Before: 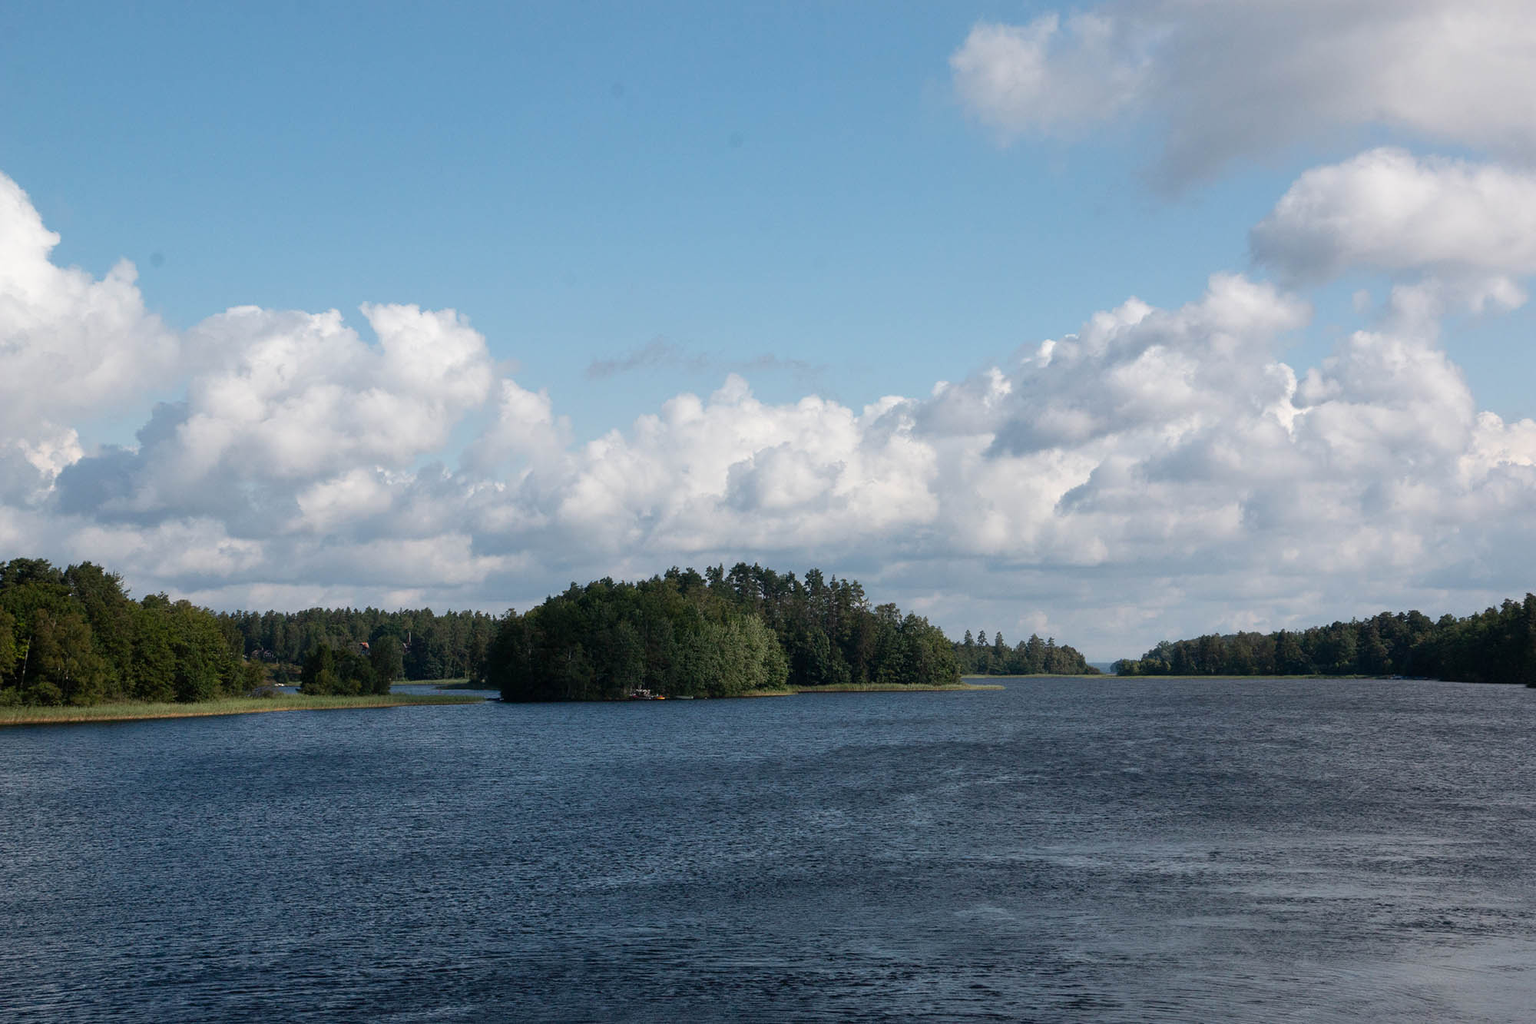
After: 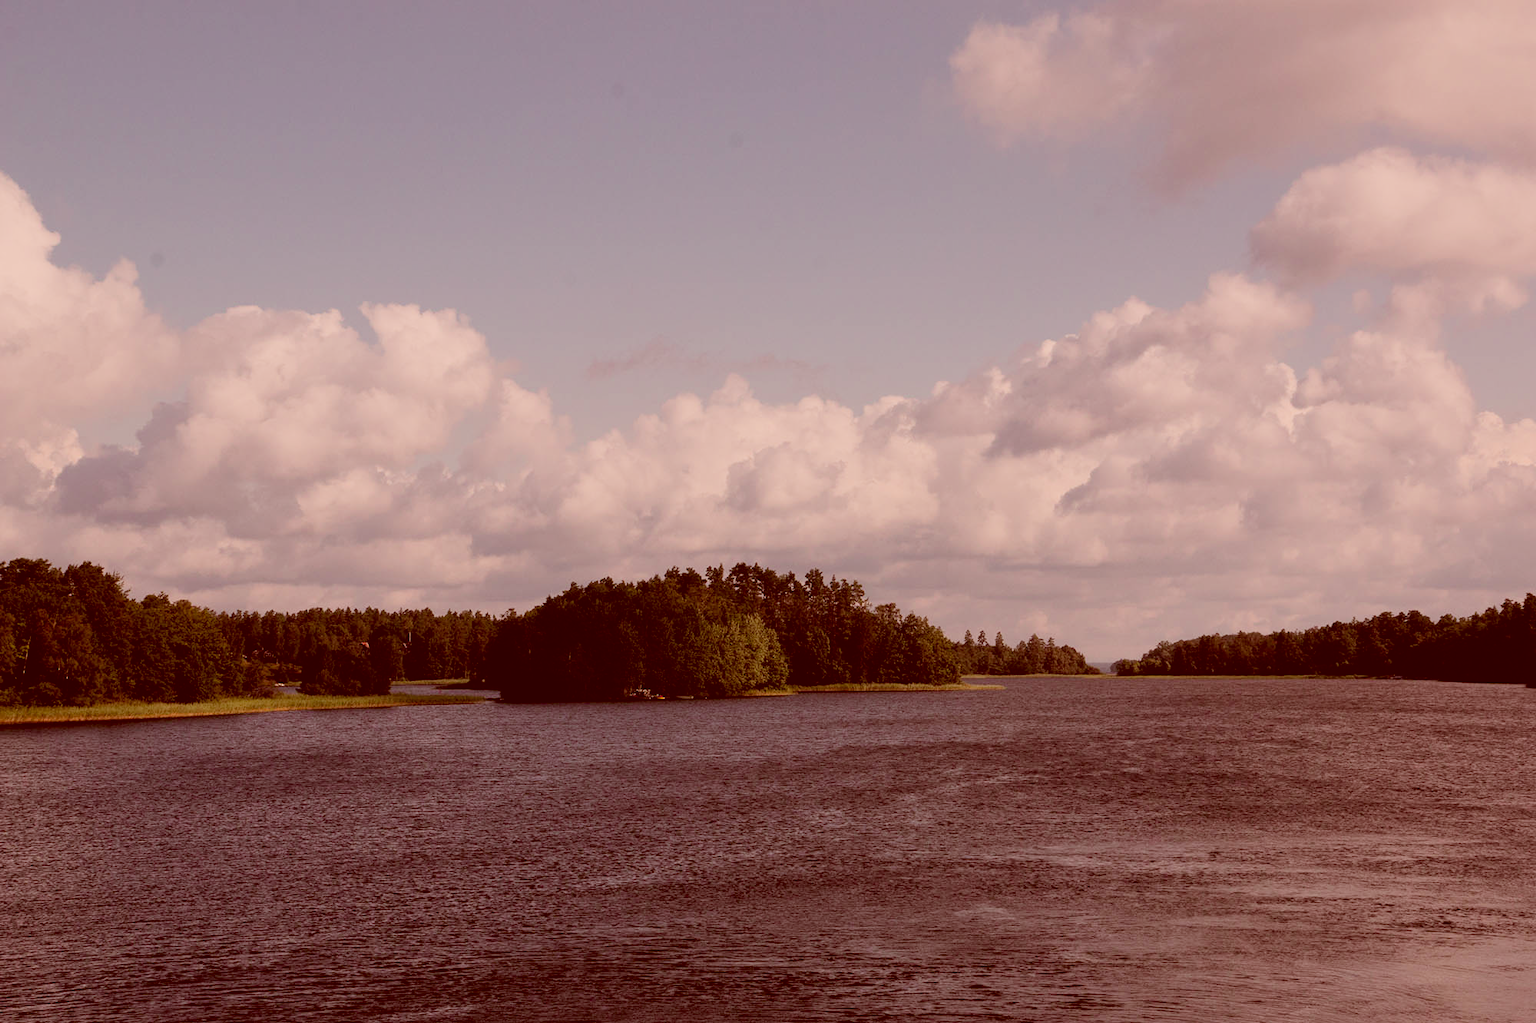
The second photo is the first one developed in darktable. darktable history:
color correction: highlights a* 9.03, highlights b* 8.71, shadows a* 40, shadows b* 40, saturation 0.8
filmic rgb: black relative exposure -7.65 EV, white relative exposure 4.56 EV, hardness 3.61, contrast 1.05
color balance rgb: linear chroma grading › global chroma 8.33%, perceptual saturation grading › global saturation 18.52%, global vibrance 7.87%
